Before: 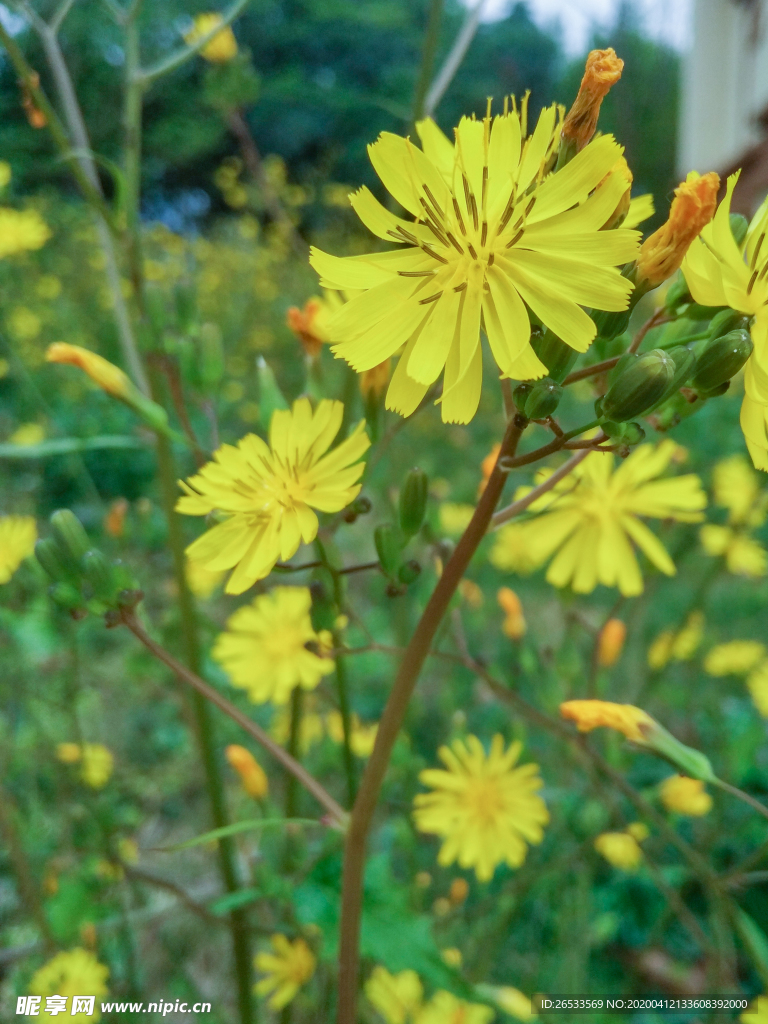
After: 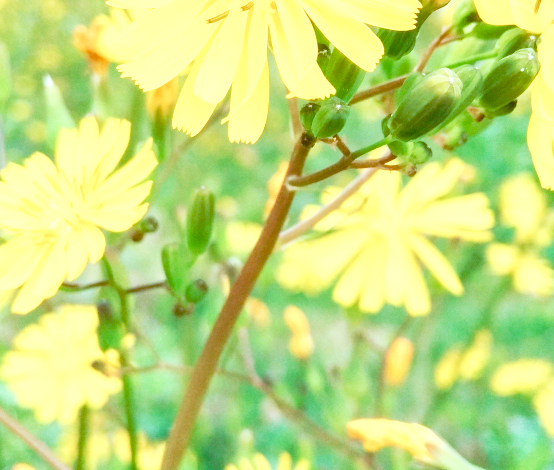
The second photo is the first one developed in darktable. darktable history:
crop and rotate: left 27.746%, top 27.475%, bottom 26.549%
tone equalizer: on, module defaults
exposure: black level correction 0, exposure 1.443 EV, compensate exposure bias true, compensate highlight preservation false
tone curve: curves: ch0 [(0, 0.012) (0.144, 0.137) (0.326, 0.386) (0.489, 0.573) (0.656, 0.763) (0.849, 0.902) (1, 0.974)]; ch1 [(0, 0) (0.366, 0.367) (0.475, 0.453) (0.487, 0.501) (0.519, 0.527) (0.544, 0.579) (0.562, 0.619) (0.622, 0.694) (1, 1)]; ch2 [(0, 0) (0.333, 0.346) (0.375, 0.375) (0.424, 0.43) (0.476, 0.492) (0.502, 0.503) (0.533, 0.541) (0.572, 0.615) (0.605, 0.656) (0.641, 0.709) (1, 1)], preserve colors none
